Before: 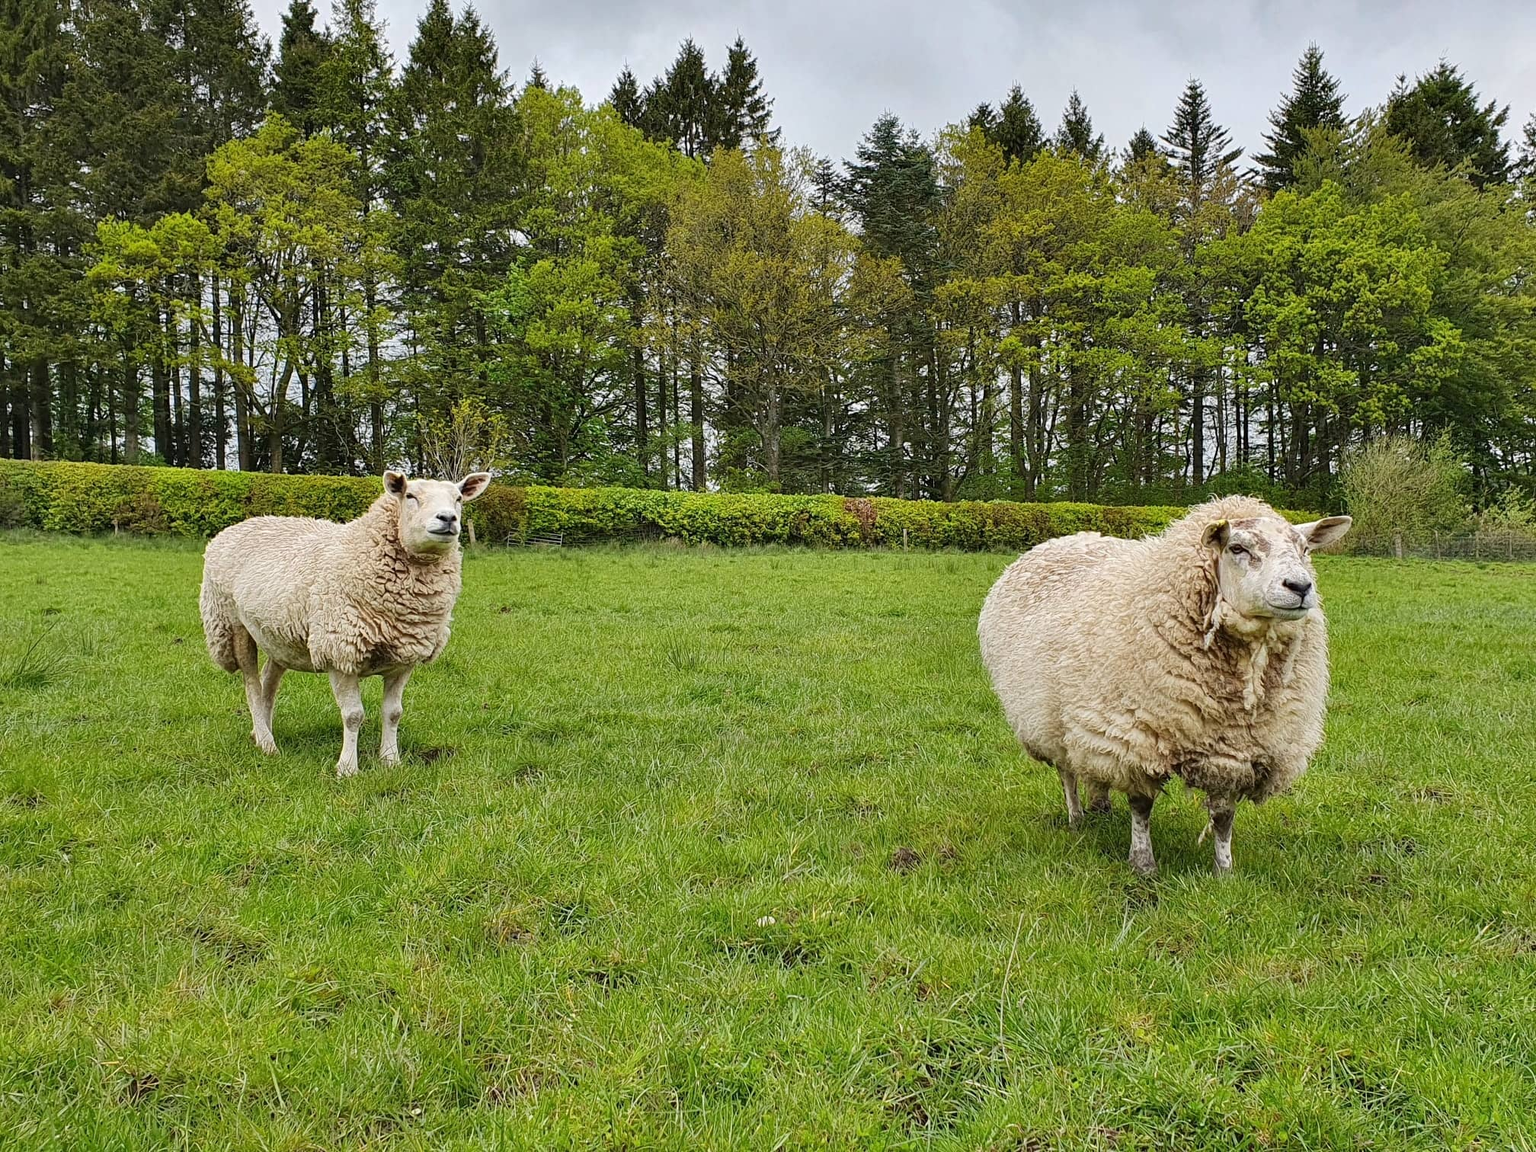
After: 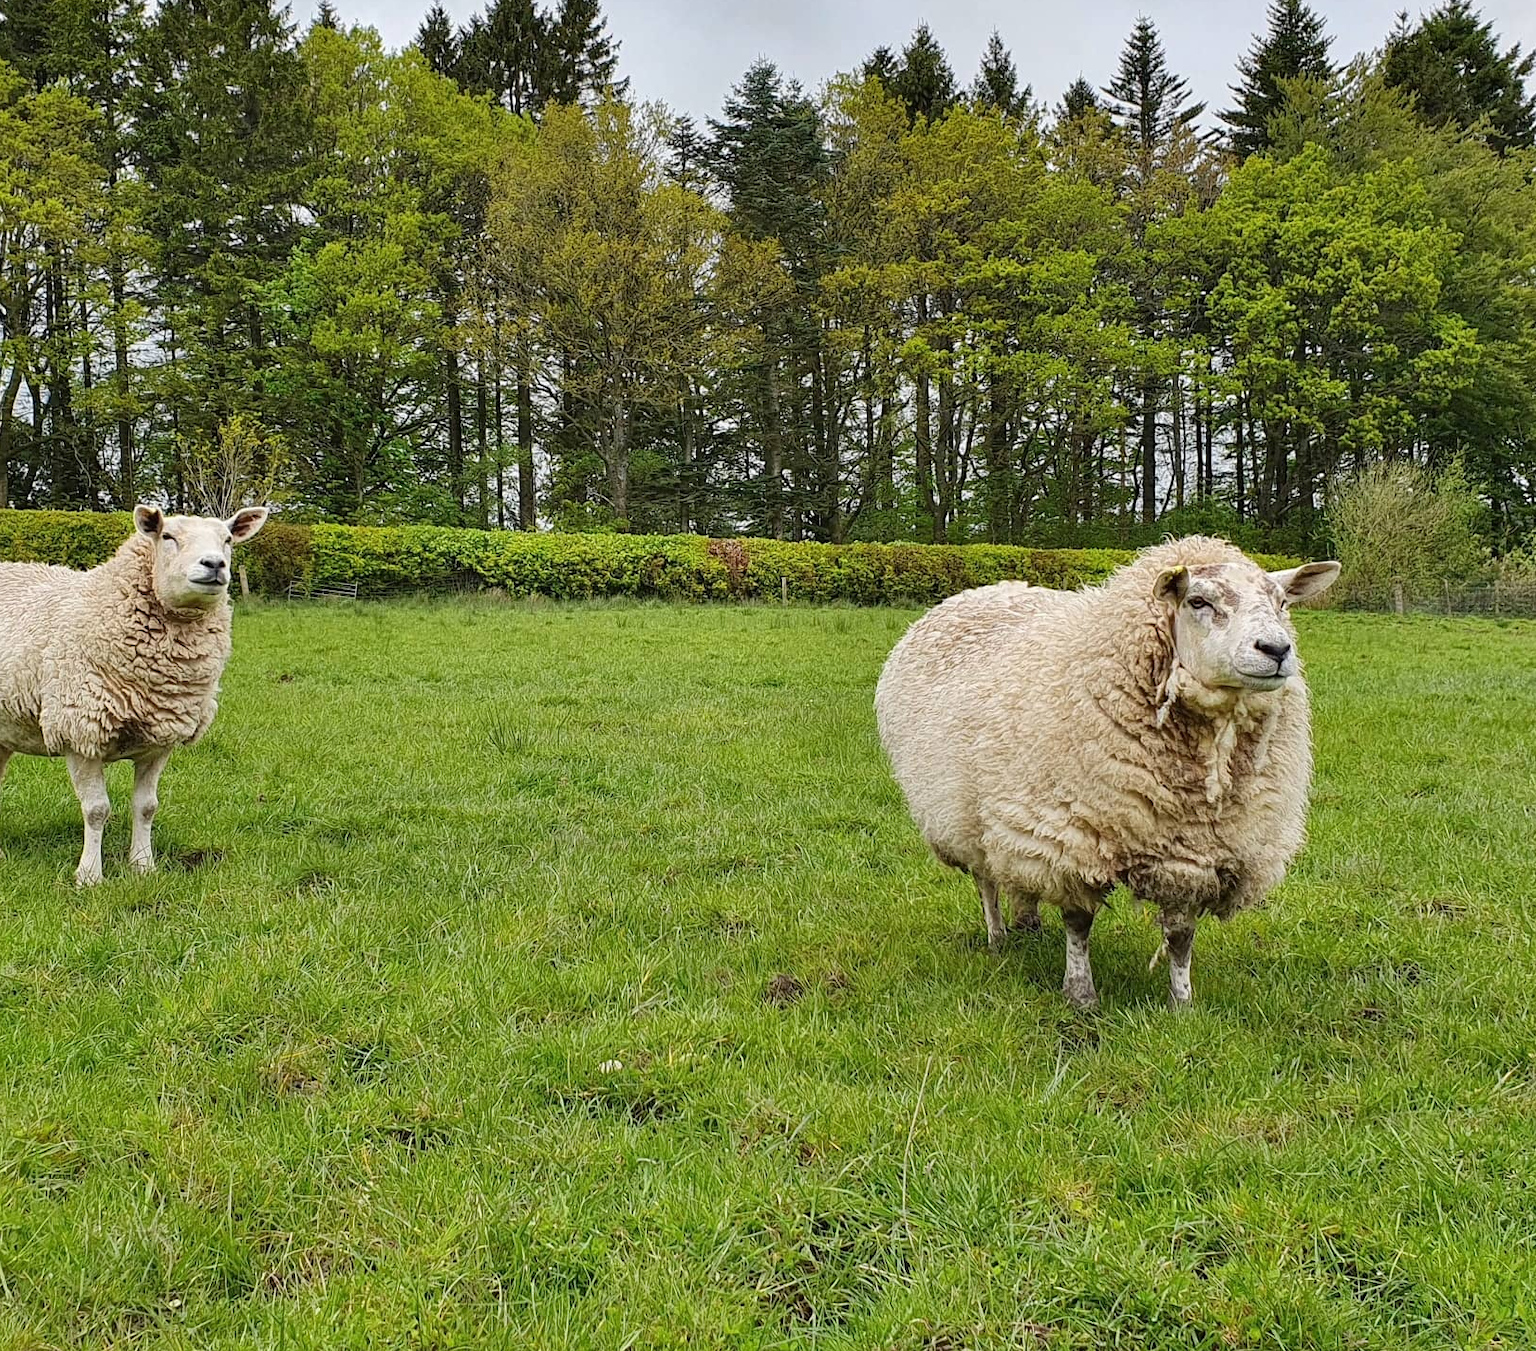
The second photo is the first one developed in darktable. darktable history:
crop and rotate: left 17.959%, top 5.771%, right 1.742%
rgb levels: preserve colors max RGB
